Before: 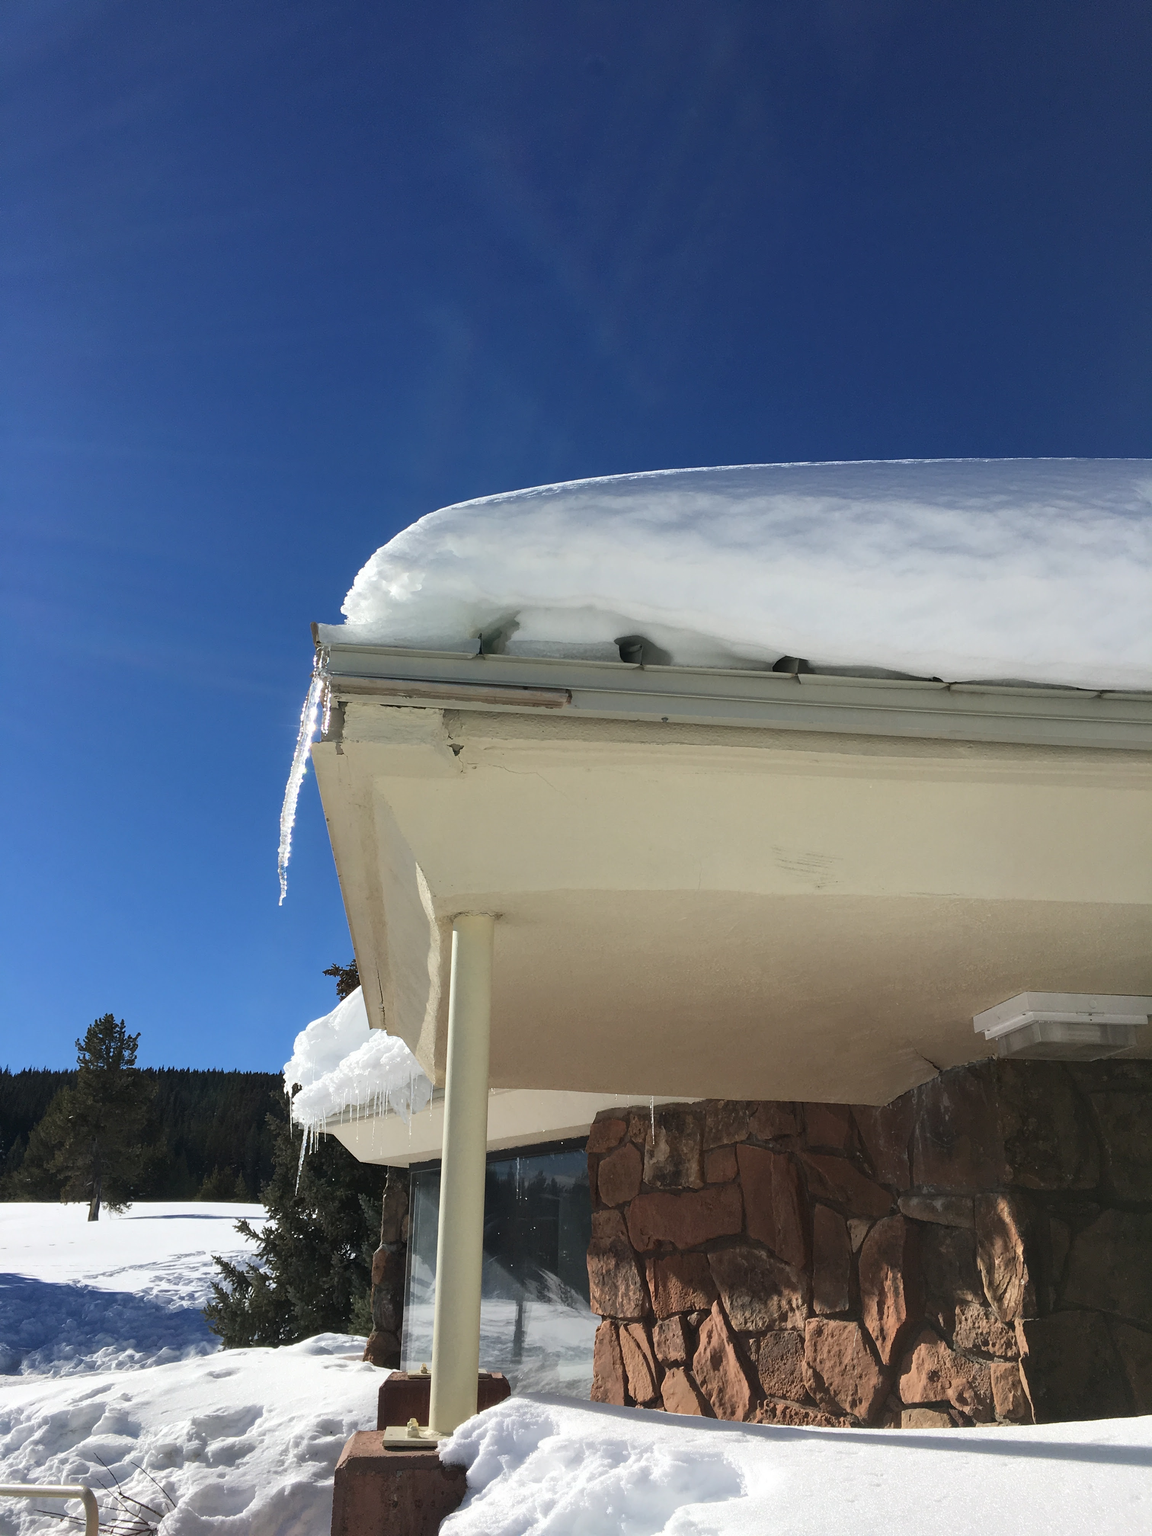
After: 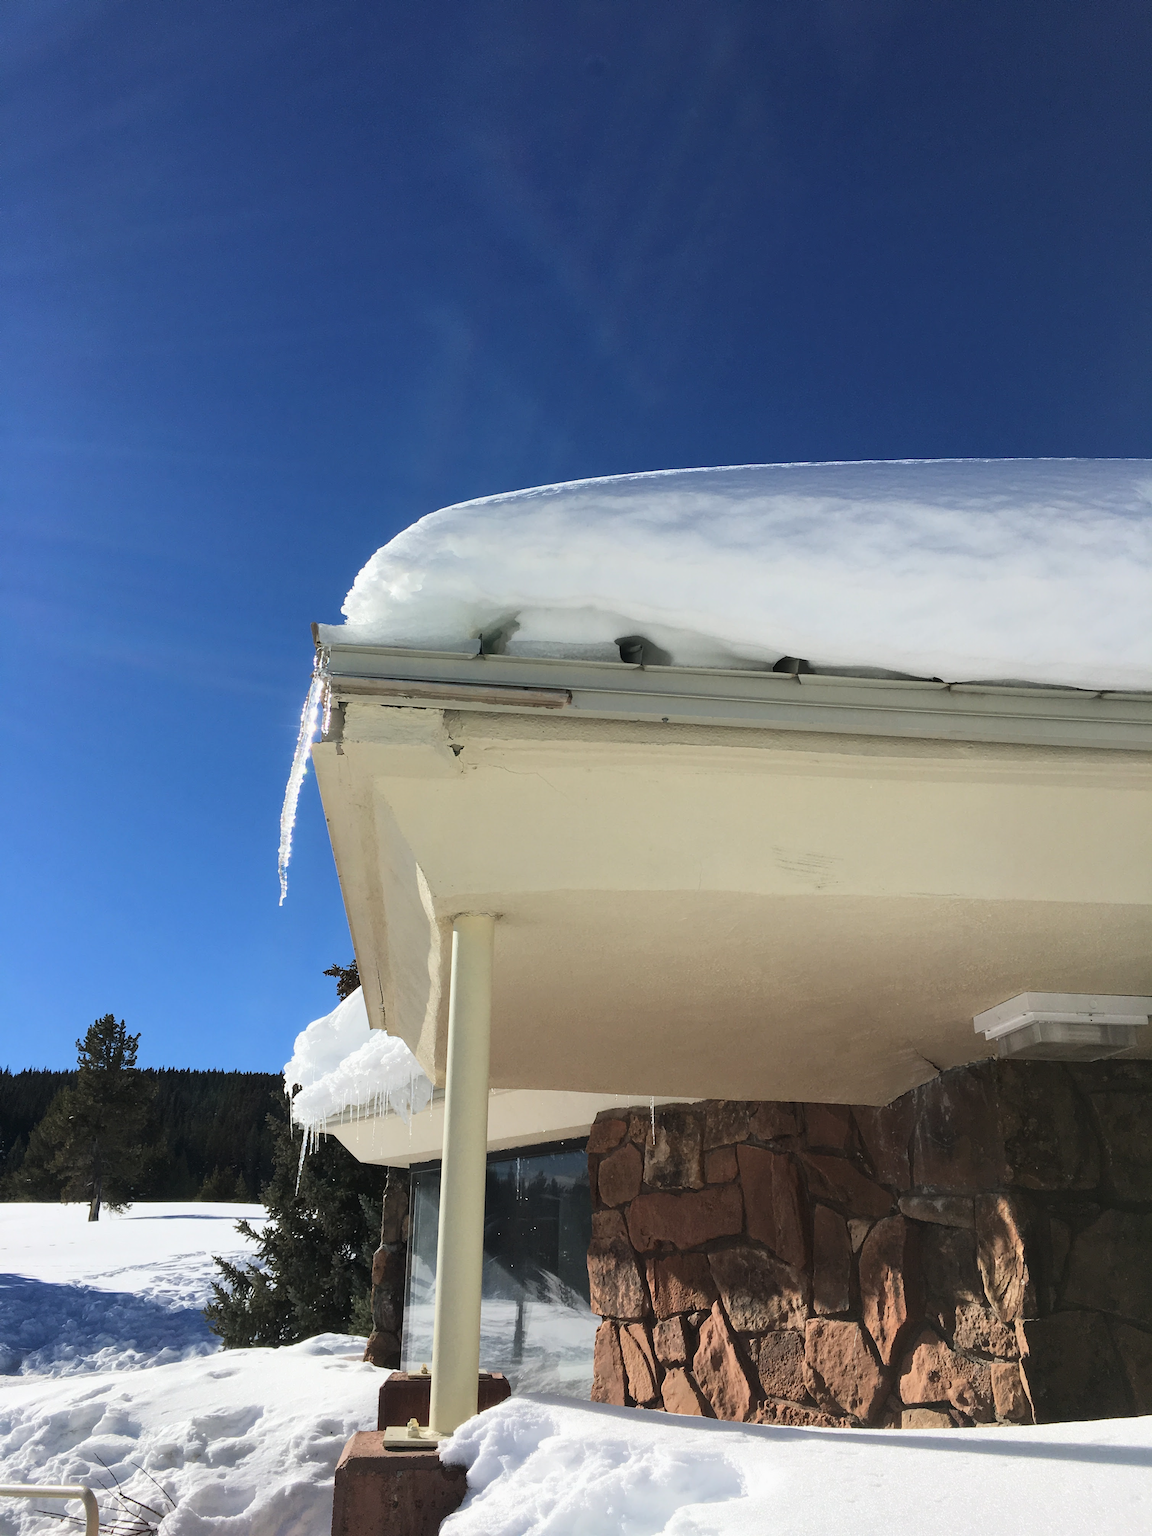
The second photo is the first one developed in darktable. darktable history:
color calibration: gray › normalize channels true, illuminant same as pipeline (D50), adaptation XYZ, x 0.346, y 0.358, temperature 5024.12 K, gamut compression 0.03
exposure: exposure 0.014 EV, compensate exposure bias true, compensate highlight preservation false
tone curve: curves: ch0 [(0, 0) (0.071, 0.058) (0.266, 0.268) (0.498, 0.542) (0.766, 0.807) (1, 0.983)]; ch1 [(0, 0) (0.346, 0.307) (0.408, 0.387) (0.463, 0.465) (0.482, 0.493) (0.502, 0.499) (0.517, 0.505) (0.55, 0.554) (0.597, 0.61) (0.651, 0.698) (1, 1)]; ch2 [(0, 0) (0.346, 0.34) (0.434, 0.46) (0.485, 0.494) (0.5, 0.498) (0.509, 0.517) (0.526, 0.539) (0.583, 0.603) (0.625, 0.659) (1, 1)], color space Lab, linked channels, preserve colors none
